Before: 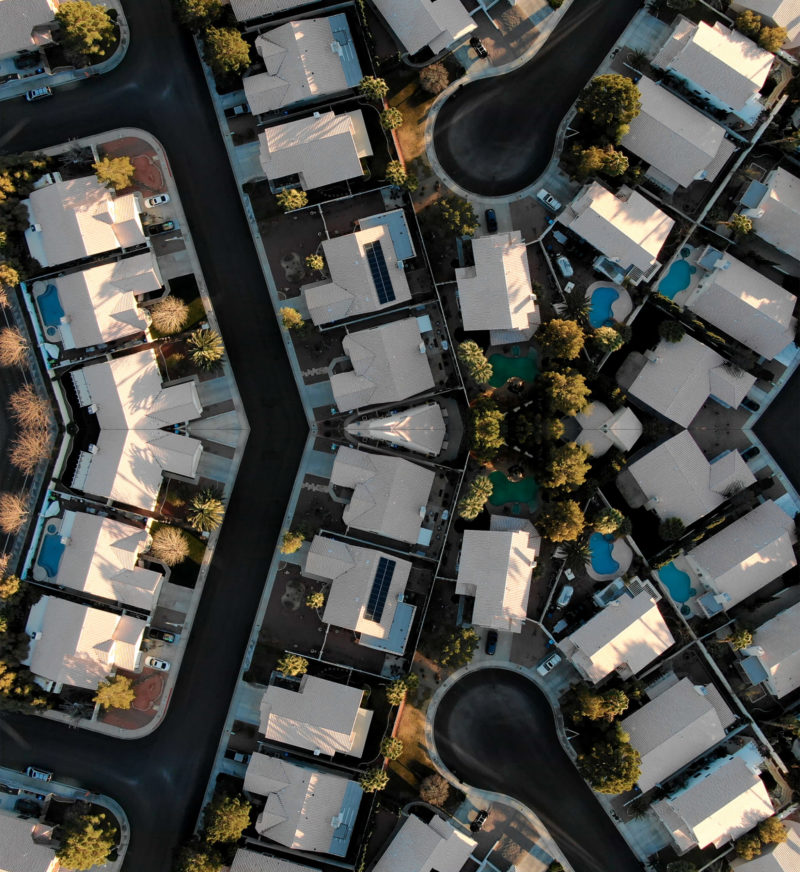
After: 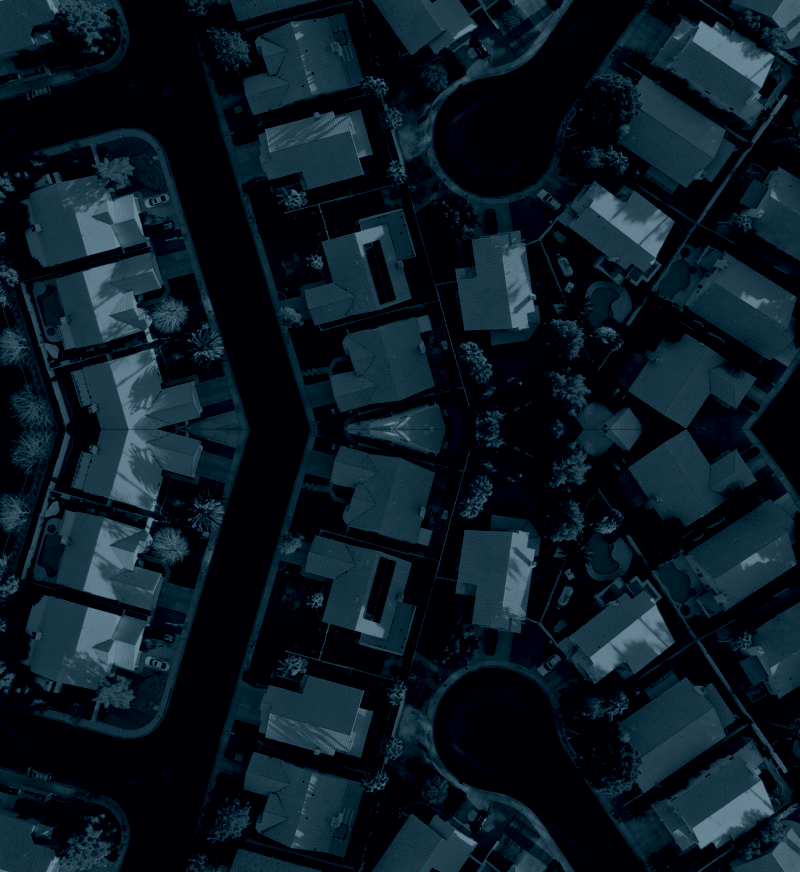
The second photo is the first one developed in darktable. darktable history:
levels: levels [0.116, 0.574, 1]
haze removal: strength 0.29, distance 0.25, compatibility mode true, adaptive false
colorize: hue 194.4°, saturation 29%, source mix 61.75%, lightness 3.98%, version 1
